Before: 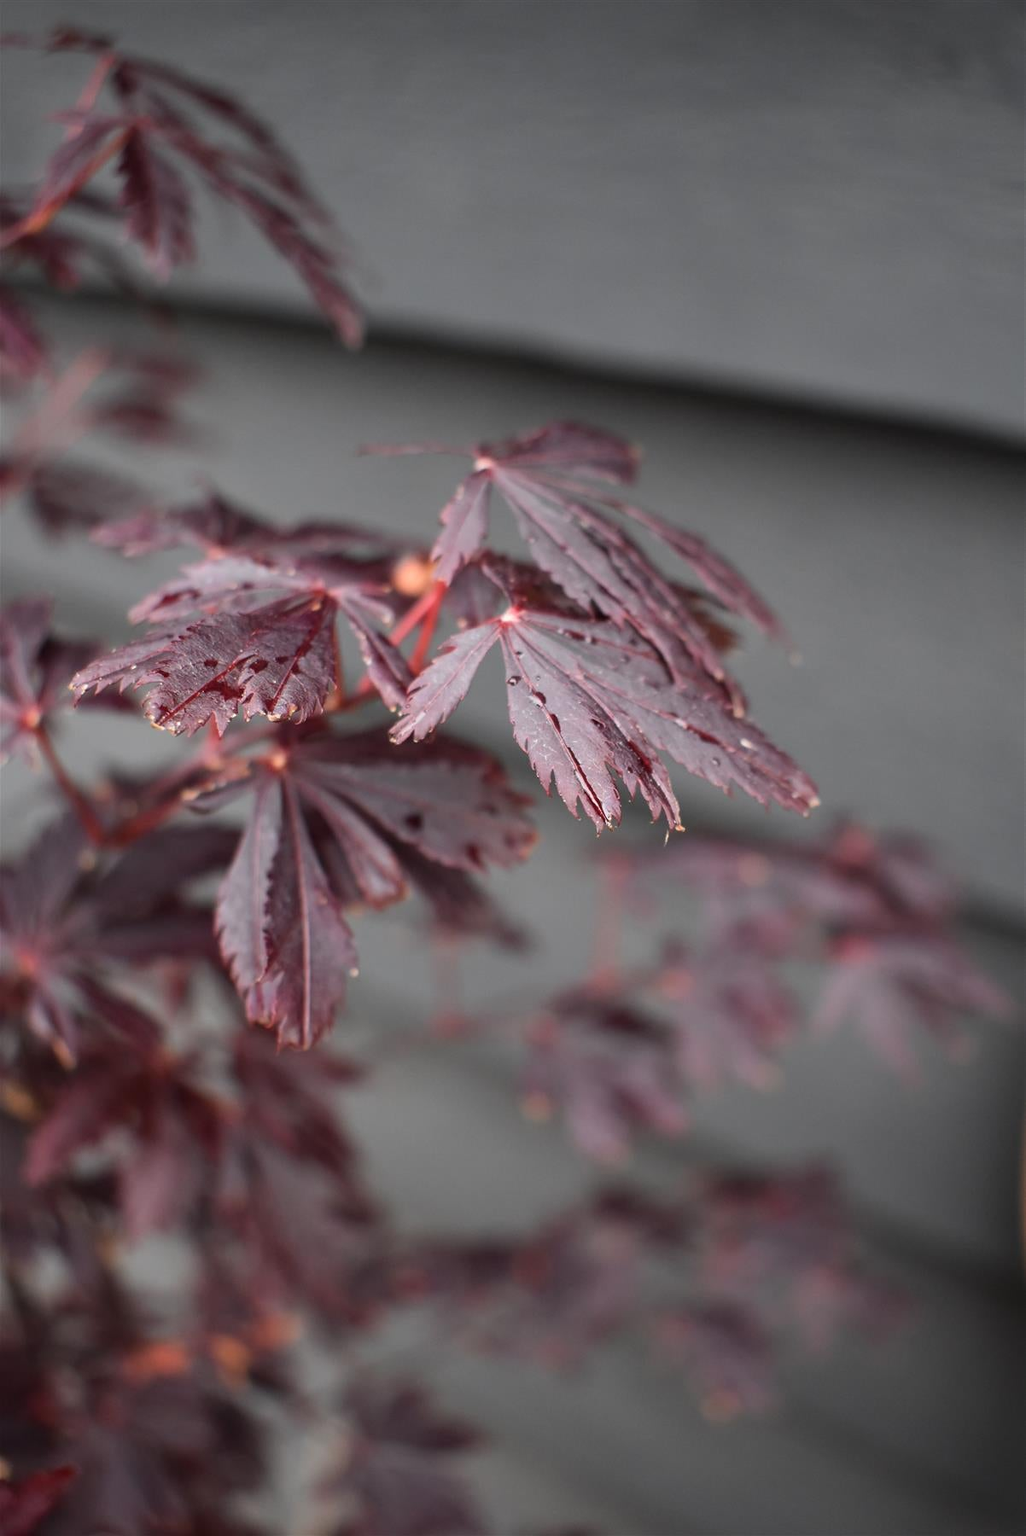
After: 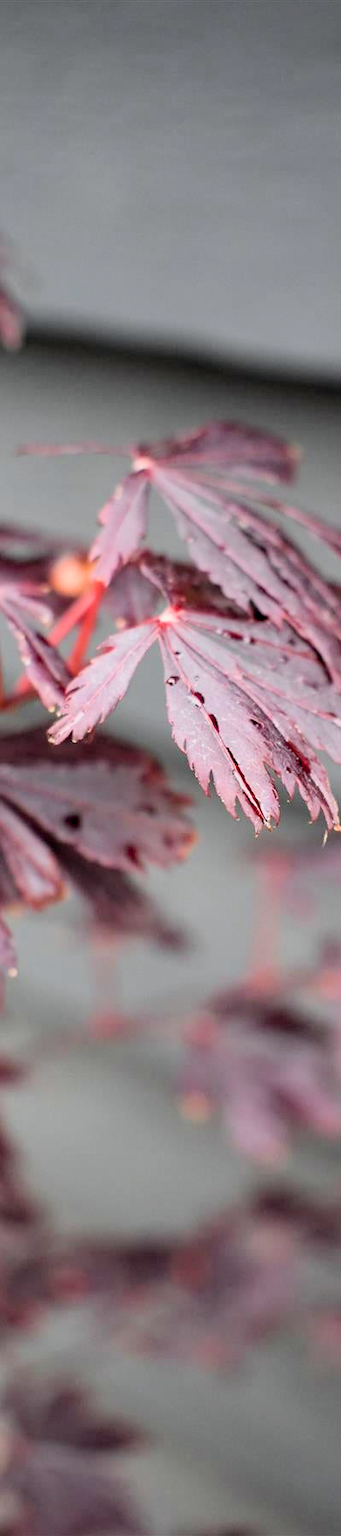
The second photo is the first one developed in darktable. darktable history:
filmic rgb: black relative exposure -7.48 EV, white relative exposure 4.83 EV, hardness 3.4, color science v6 (2022)
crop: left 33.36%, right 33.36%
haze removal: compatibility mode true, adaptive false
exposure: black level correction 0.001, exposure 0.955 EV, compensate exposure bias true, compensate highlight preservation false
